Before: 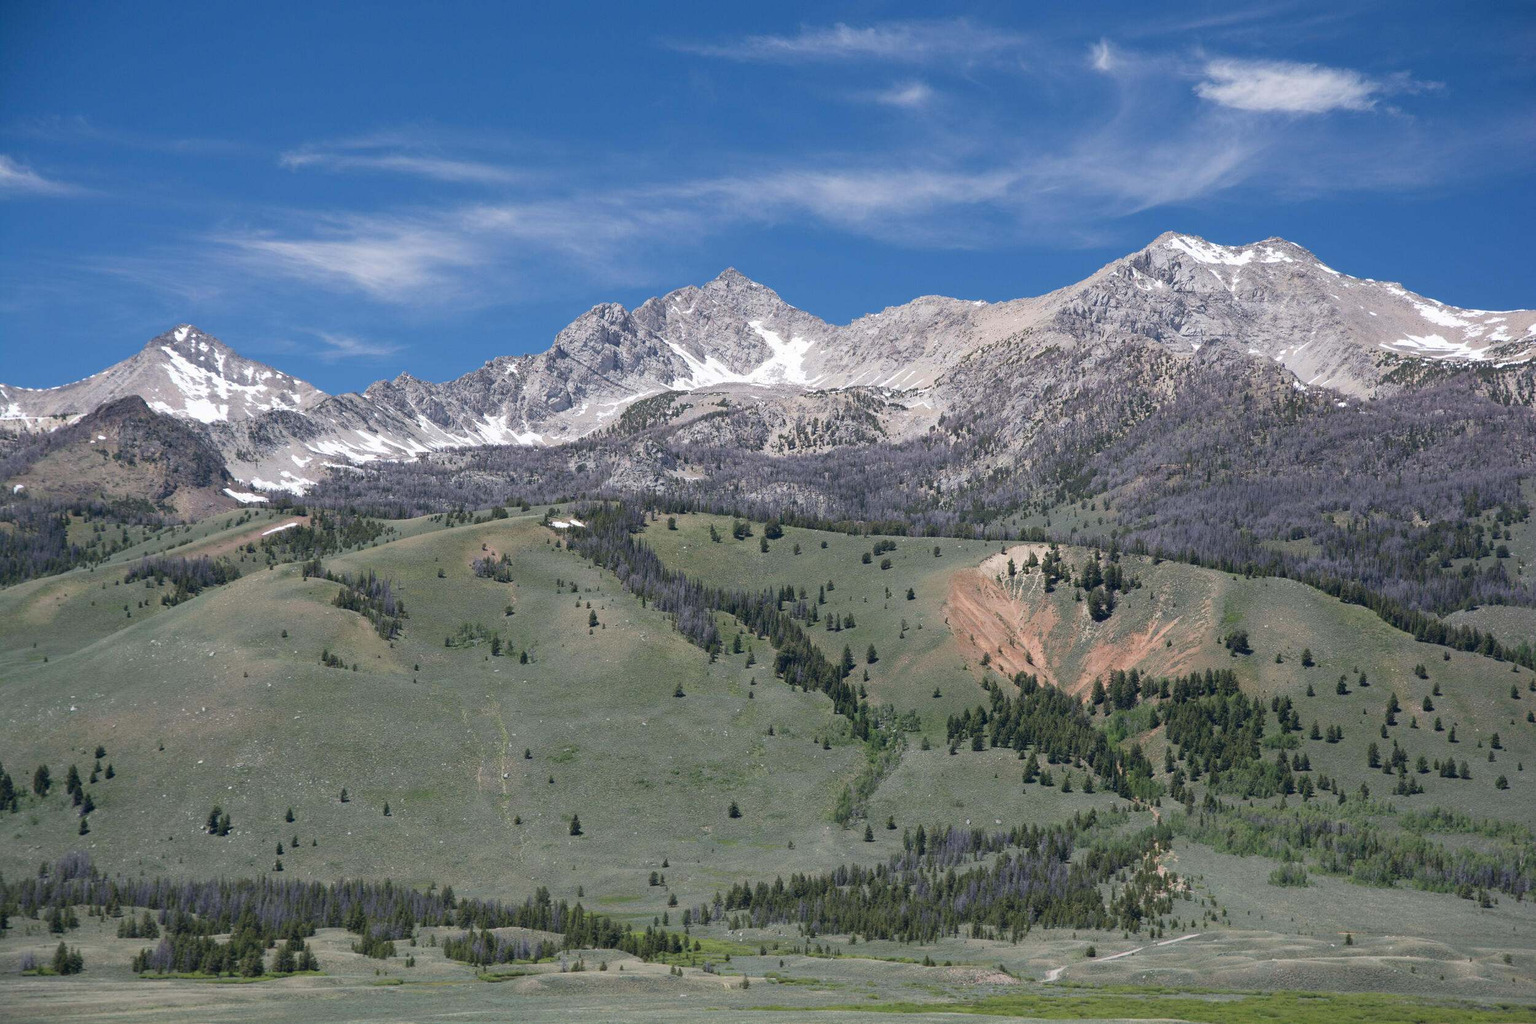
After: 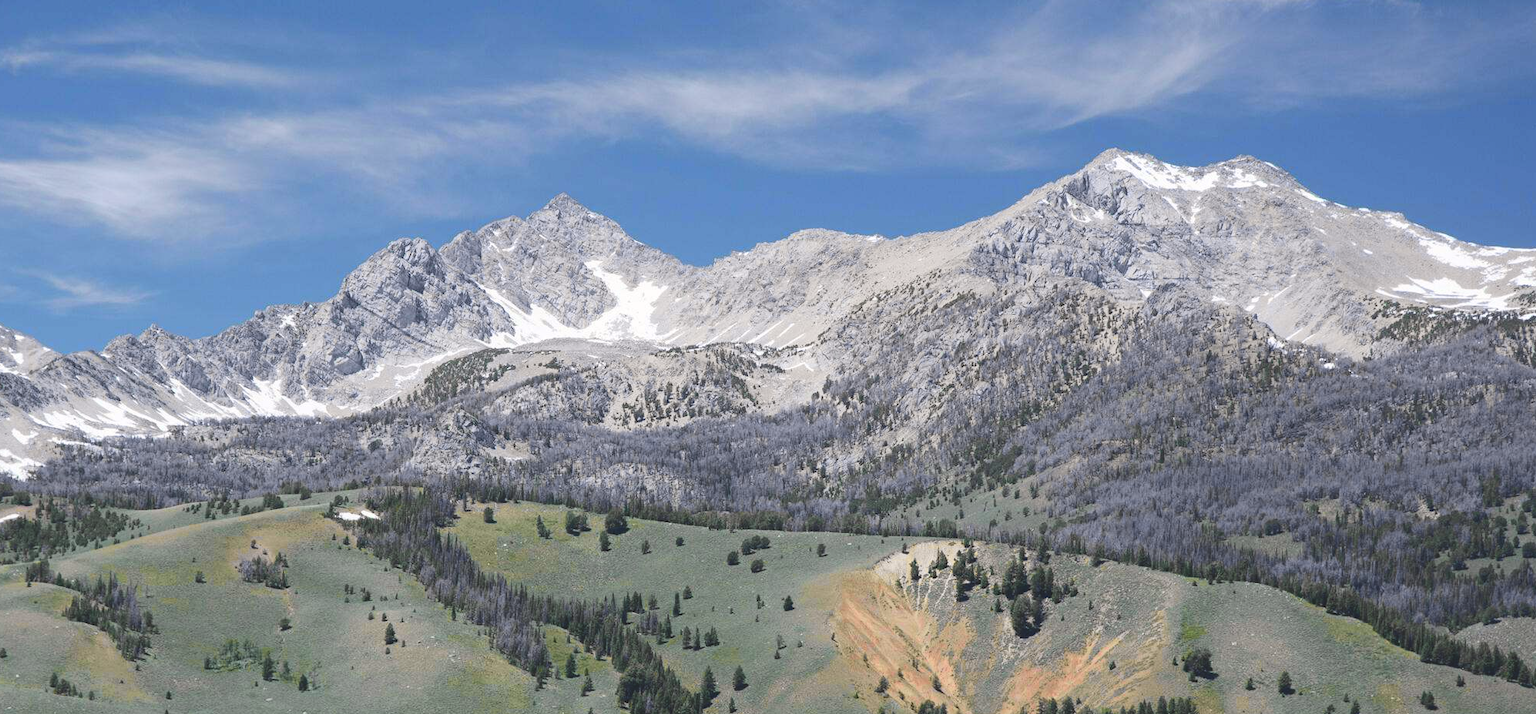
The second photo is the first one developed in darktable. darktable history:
tone curve: curves: ch0 [(0, 0.024) (0.049, 0.038) (0.176, 0.162) (0.33, 0.331) (0.432, 0.475) (0.601, 0.665) (0.843, 0.876) (1, 1)]; ch1 [(0, 0) (0.339, 0.358) (0.445, 0.439) (0.476, 0.47) (0.504, 0.504) (0.53, 0.511) (0.557, 0.558) (0.627, 0.635) (0.728, 0.746) (1, 1)]; ch2 [(0, 0) (0.327, 0.324) (0.417, 0.44) (0.46, 0.453) (0.502, 0.504) (0.526, 0.52) (0.54, 0.564) (0.606, 0.626) (0.76, 0.75) (1, 1)], color space Lab, independent channels, preserve colors none
exposure: black level correction -0.015, compensate exposure bias true, compensate highlight preservation false
crop: left 18.368%, top 11.078%, right 1.857%, bottom 33.219%
